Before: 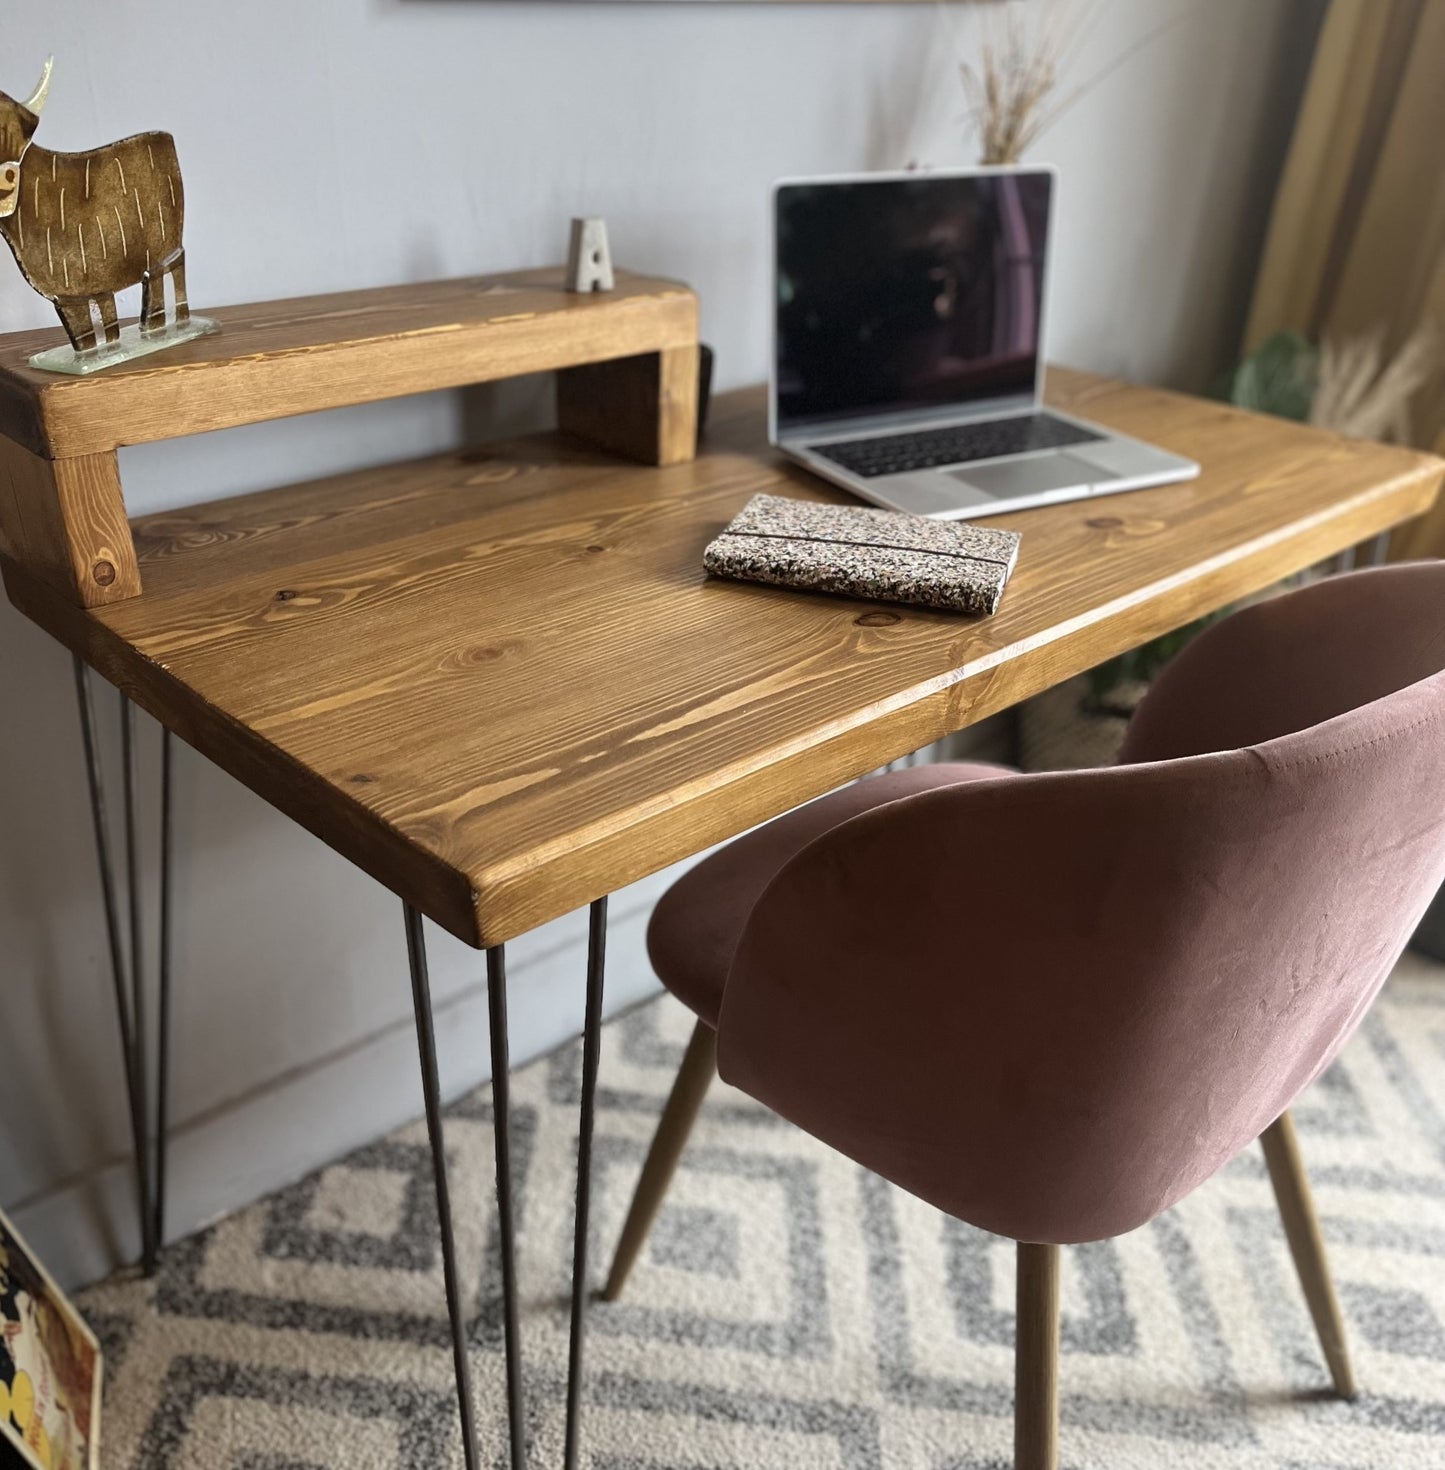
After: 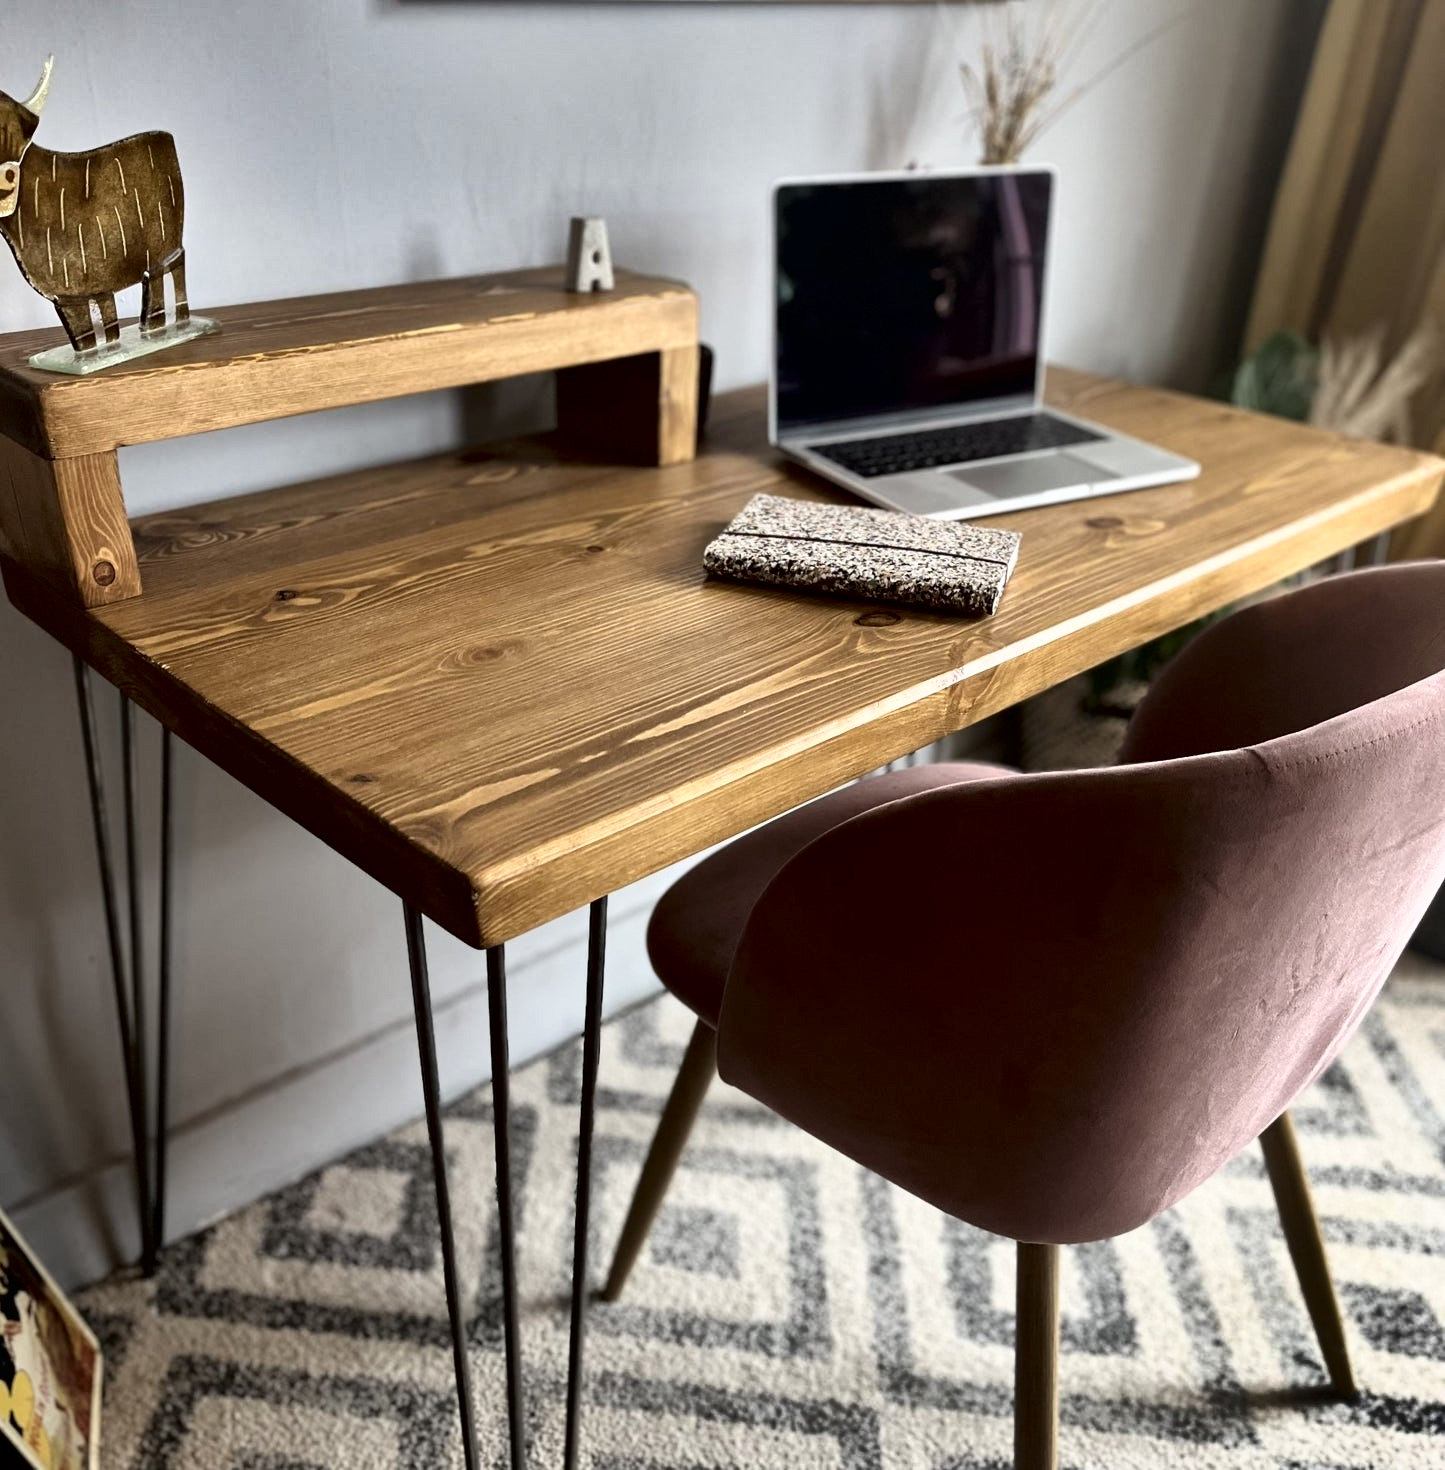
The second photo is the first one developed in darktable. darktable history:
tone curve: curves: ch0 [(0, 0) (0.003, 0) (0.011, 0.001) (0.025, 0.002) (0.044, 0.004) (0.069, 0.006) (0.1, 0.009) (0.136, 0.03) (0.177, 0.076) (0.224, 0.13) (0.277, 0.202) (0.335, 0.28) (0.399, 0.367) (0.468, 0.46) (0.543, 0.562) (0.623, 0.67) (0.709, 0.787) (0.801, 0.889) (0.898, 0.972) (1, 1)], color space Lab, independent channels, preserve colors none
shadows and highlights: shadows 24.41, highlights -77.24, soften with gaussian
